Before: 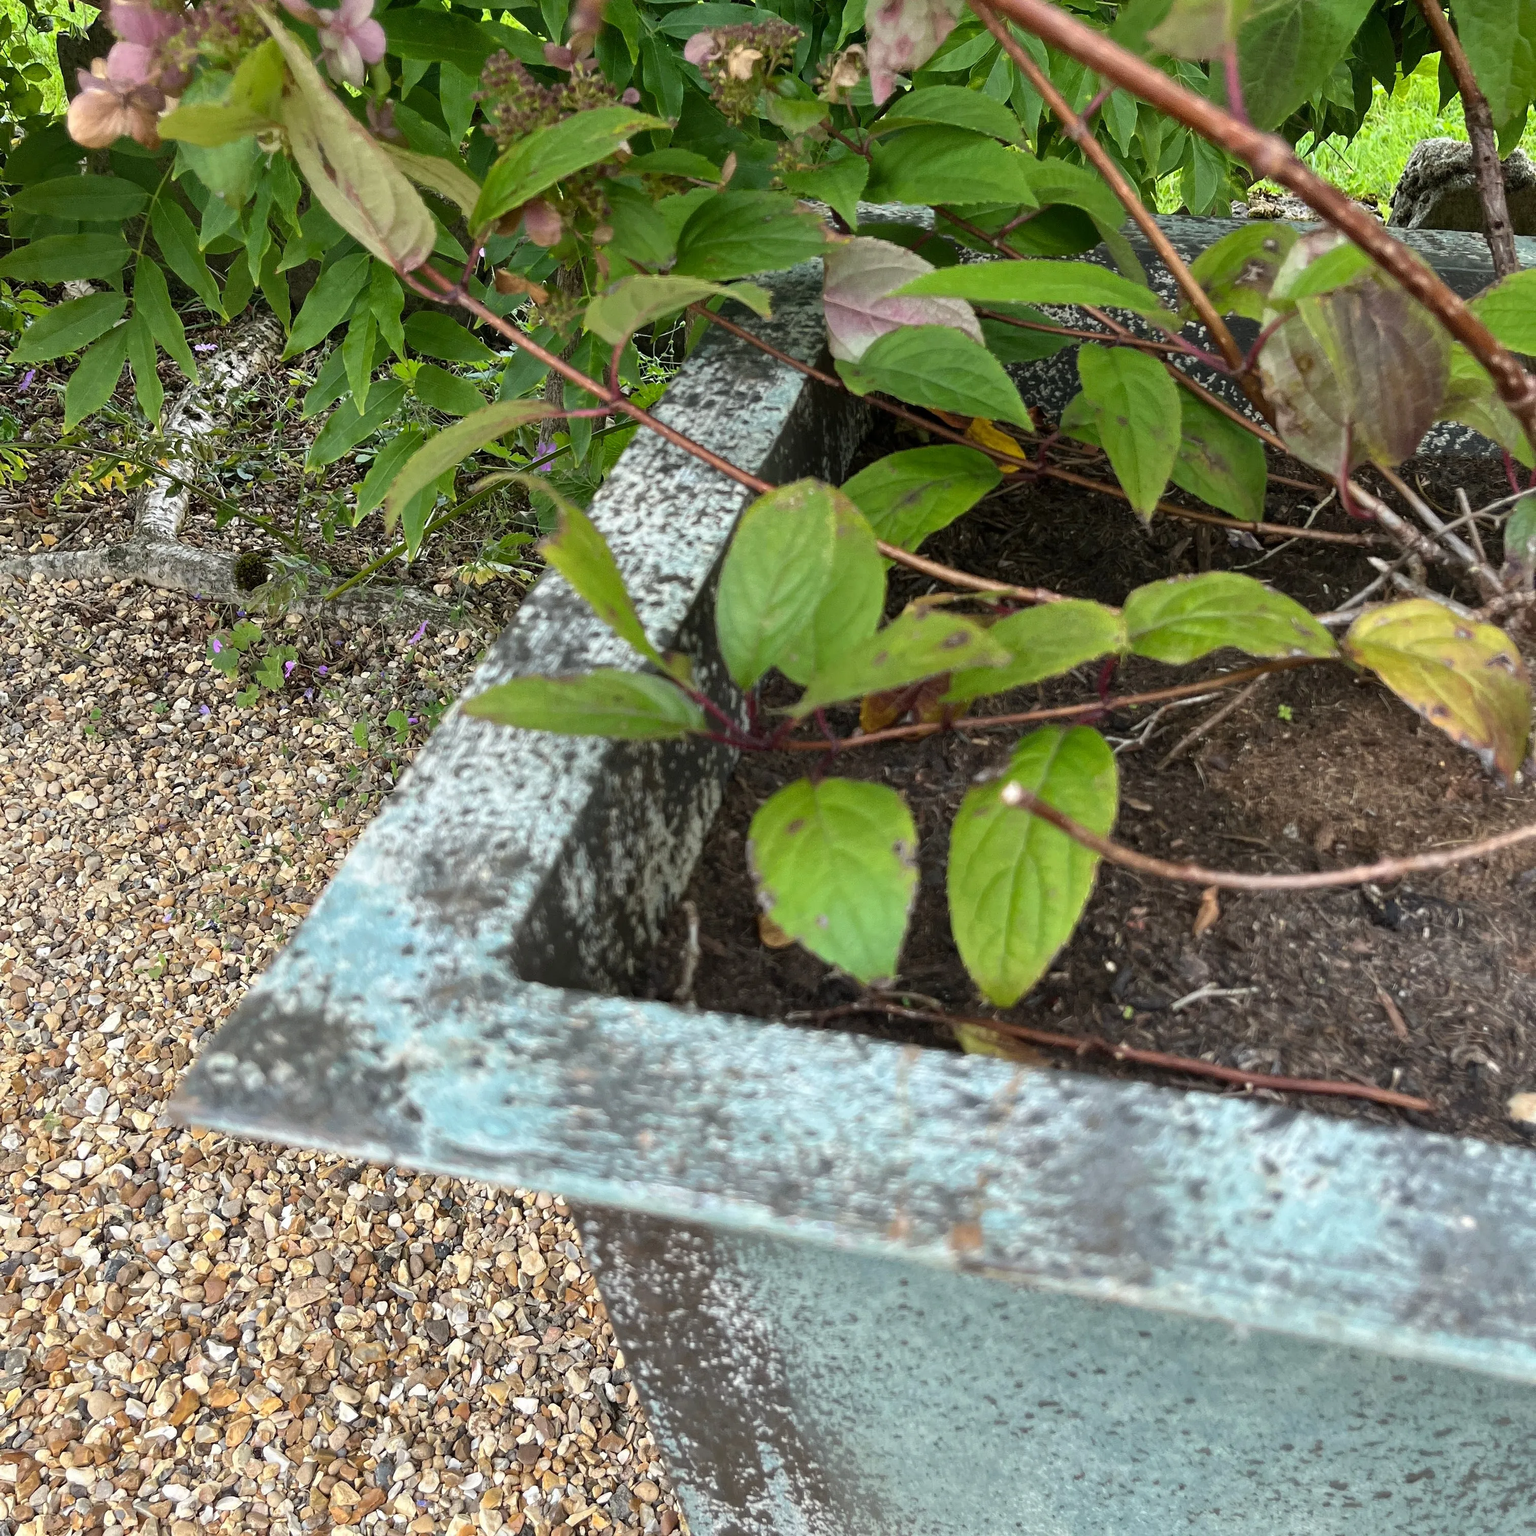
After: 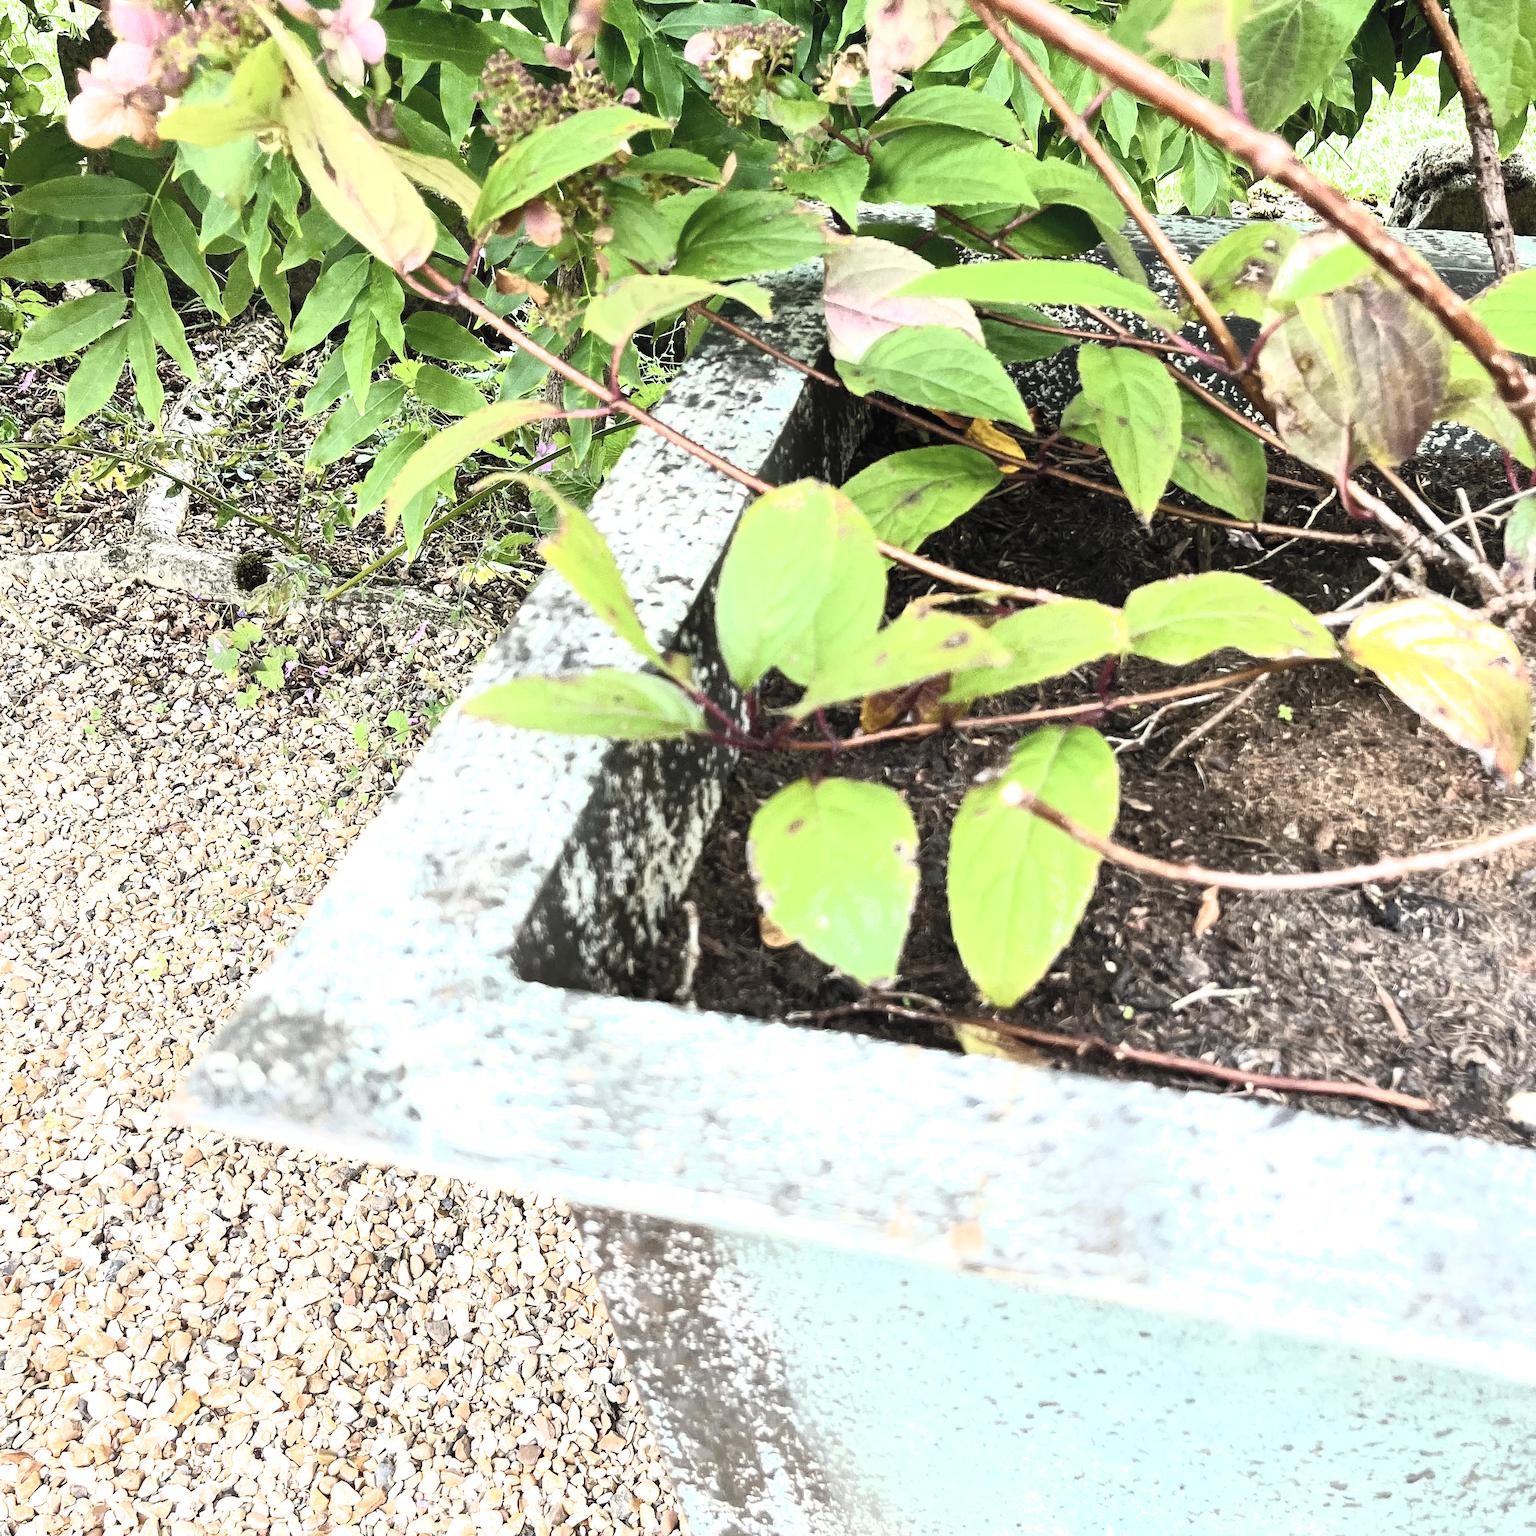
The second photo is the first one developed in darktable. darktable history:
exposure: exposure 0.574 EV, compensate highlight preservation false
contrast brightness saturation: contrast 0.39, brightness 0.53
filmic rgb: white relative exposure 2.2 EV, hardness 6.97
